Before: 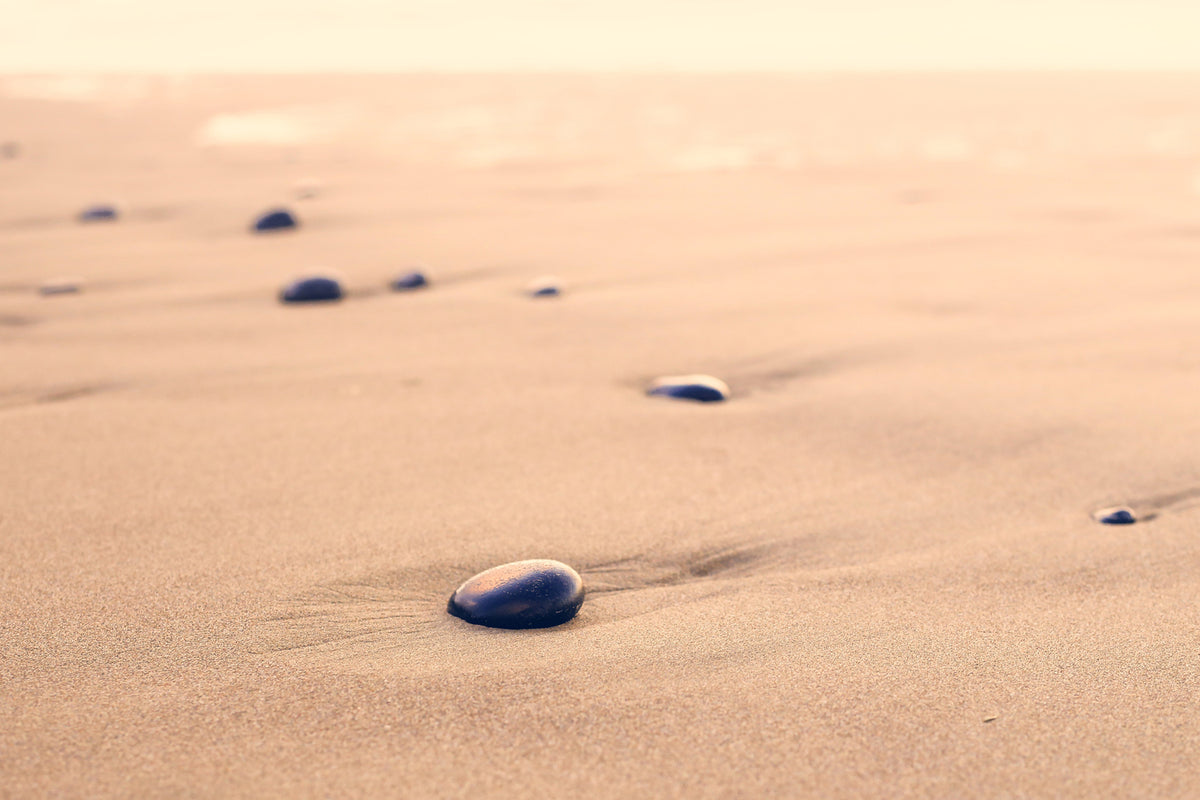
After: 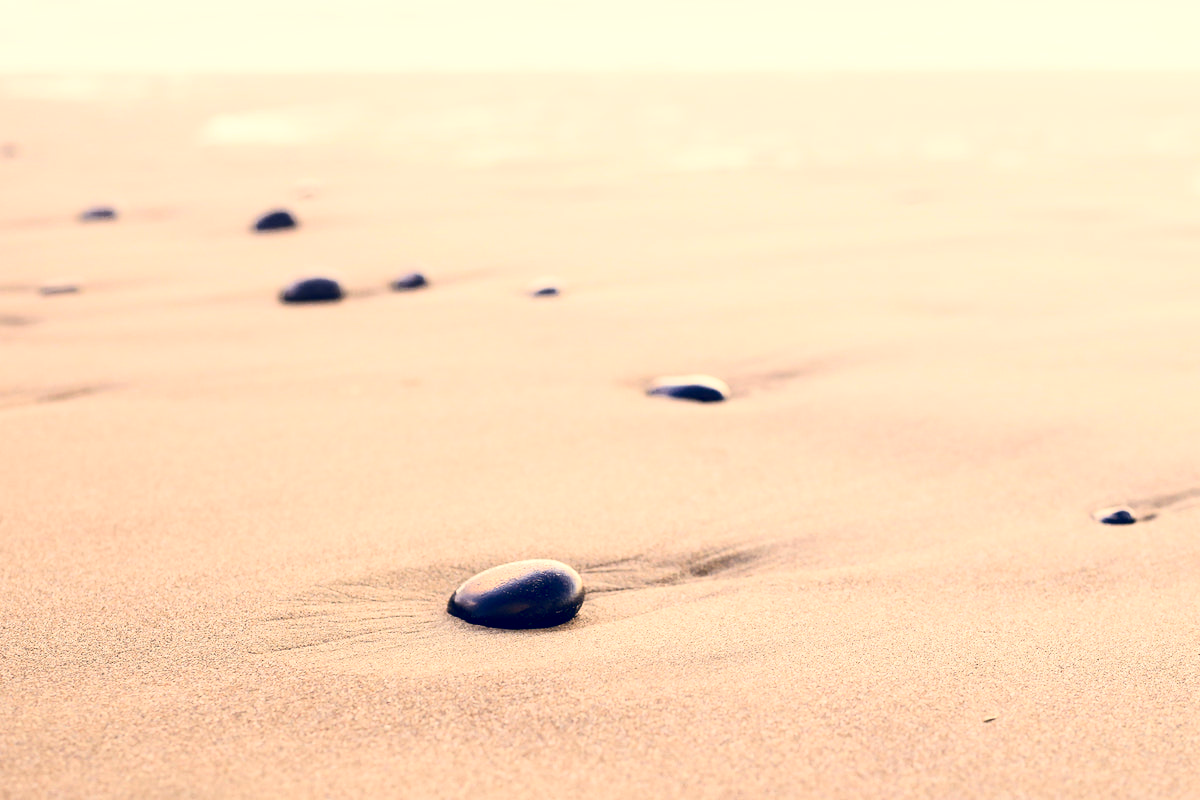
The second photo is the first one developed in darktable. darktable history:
contrast brightness saturation: contrast 0.28
exposure: black level correction 0.007, exposure 0.159 EV, compensate highlight preservation false
